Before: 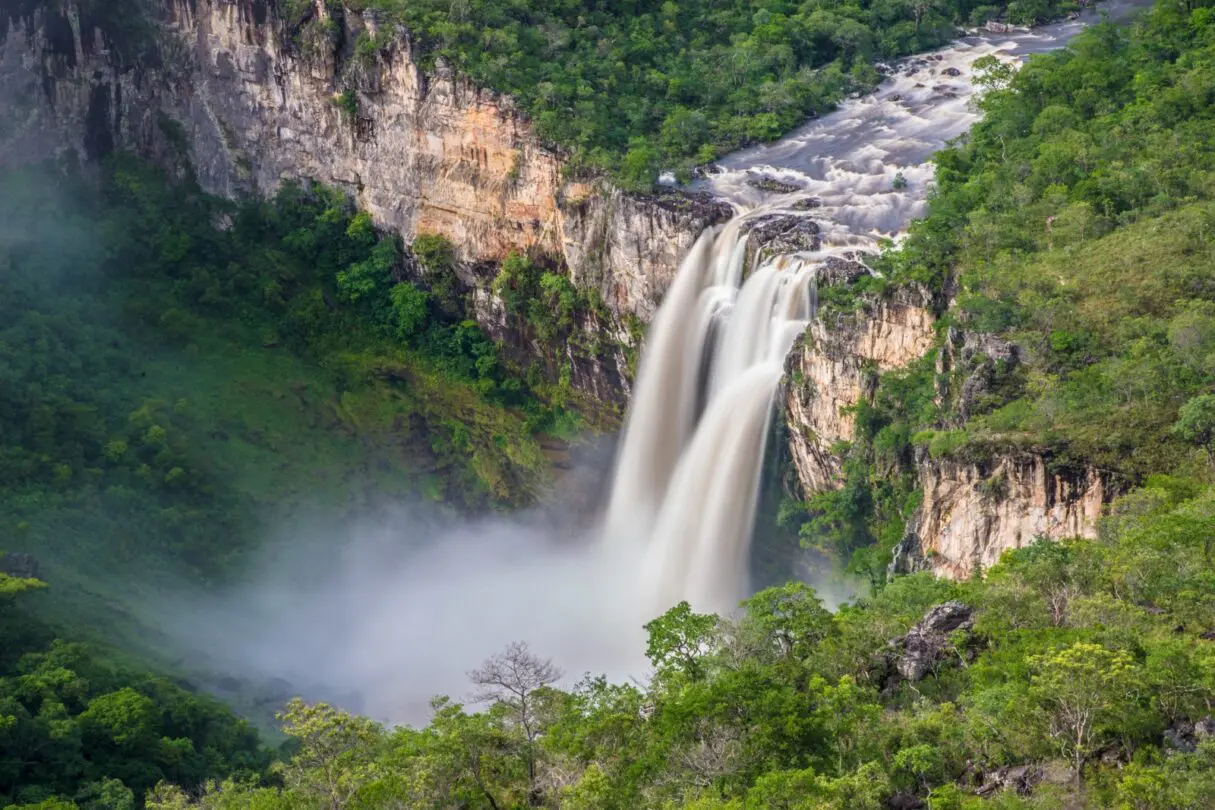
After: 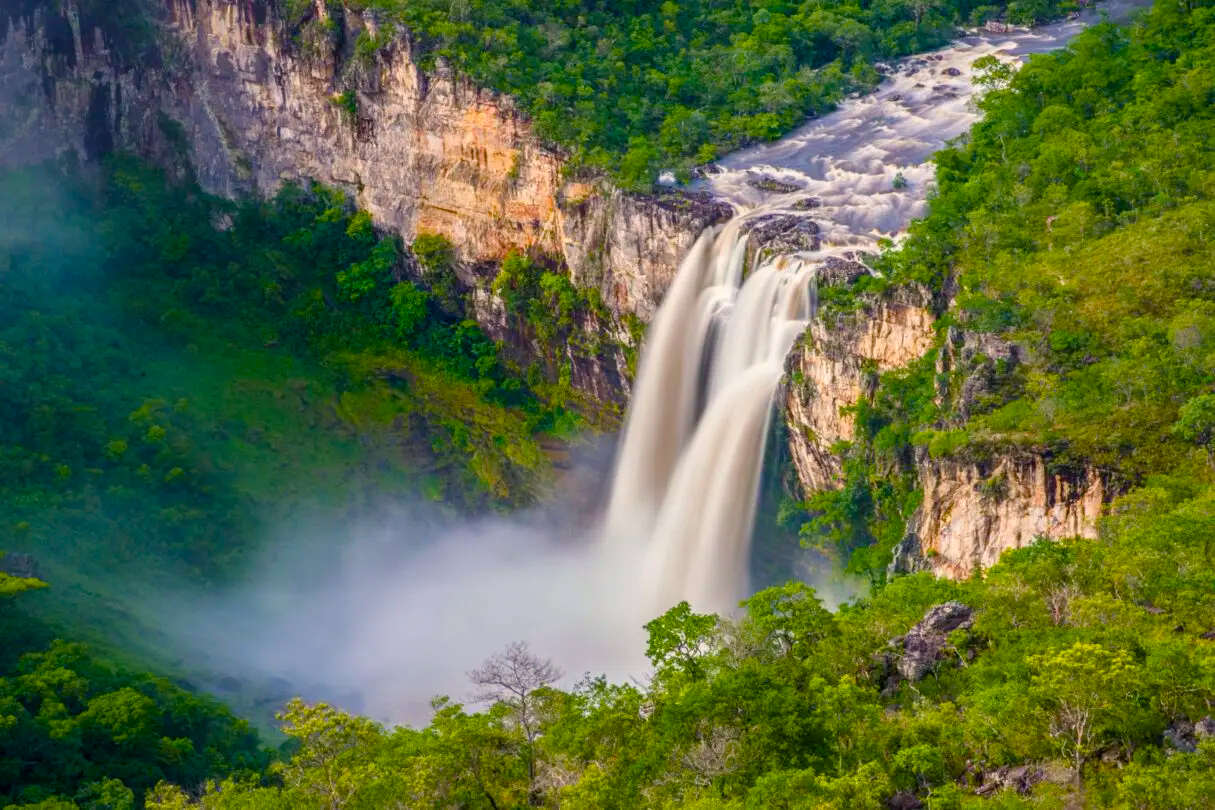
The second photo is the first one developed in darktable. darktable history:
color balance rgb: power › hue 74.89°, highlights gain › chroma 2.002%, highlights gain › hue 66.38°, linear chroma grading › global chroma 8.956%, perceptual saturation grading › global saturation 34.868%, perceptual saturation grading › highlights -29.944%, perceptual saturation grading › shadows 34.508%, global vibrance 33.189%
